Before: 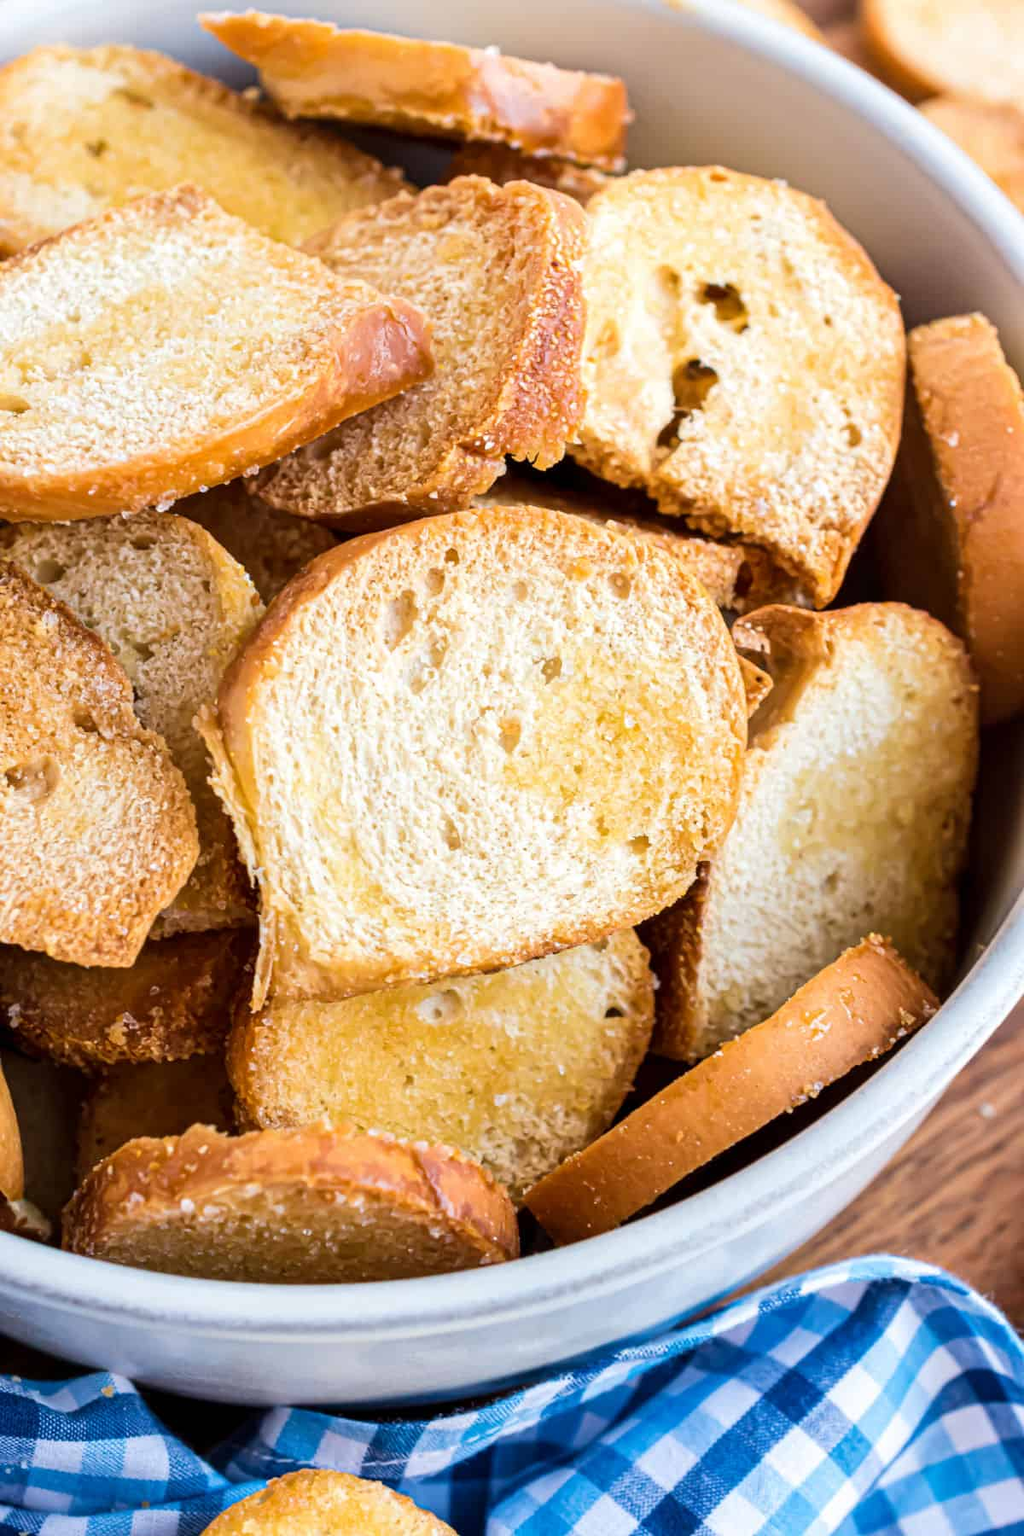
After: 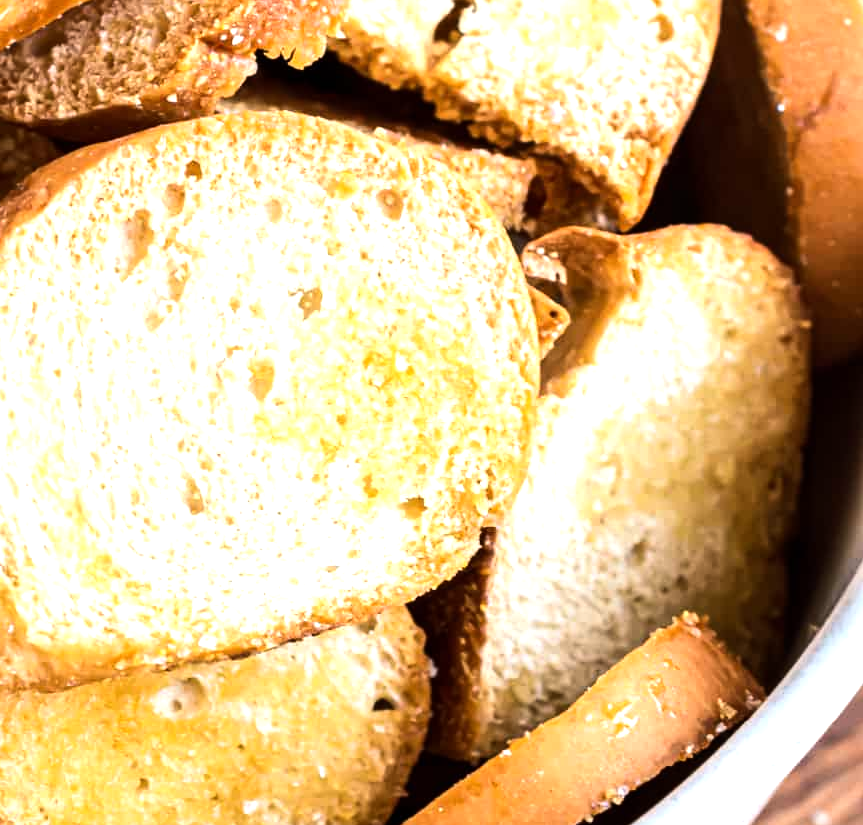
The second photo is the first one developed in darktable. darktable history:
crop and rotate: left 28.005%, top 26.785%, bottom 27.364%
exposure: compensate highlight preservation false
tone equalizer: -8 EV -0.752 EV, -7 EV -0.709 EV, -6 EV -0.565 EV, -5 EV -0.392 EV, -3 EV 0.383 EV, -2 EV 0.6 EV, -1 EV 0.698 EV, +0 EV 0.747 EV, edges refinement/feathering 500, mask exposure compensation -1.57 EV, preserve details no
color zones: curves: ch2 [(0, 0.5) (0.143, 0.5) (0.286, 0.489) (0.415, 0.421) (0.571, 0.5) (0.714, 0.5) (0.857, 0.5) (1, 0.5)]
